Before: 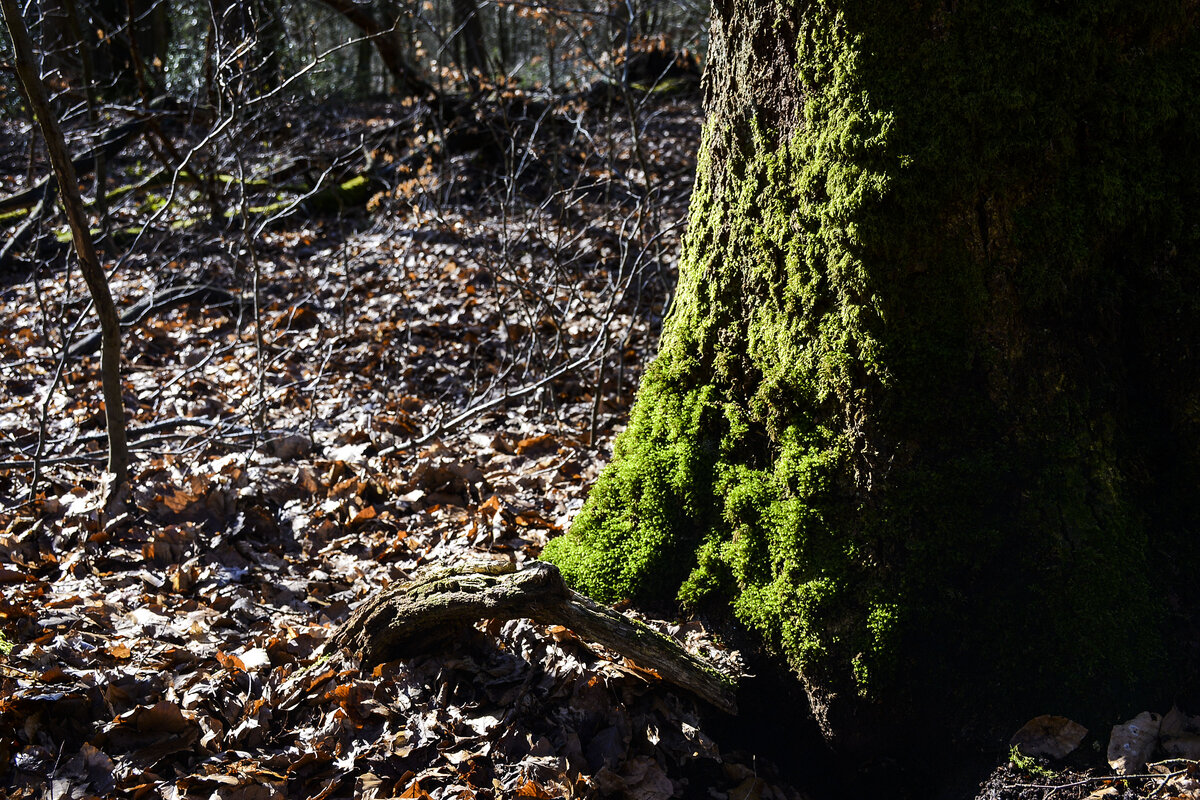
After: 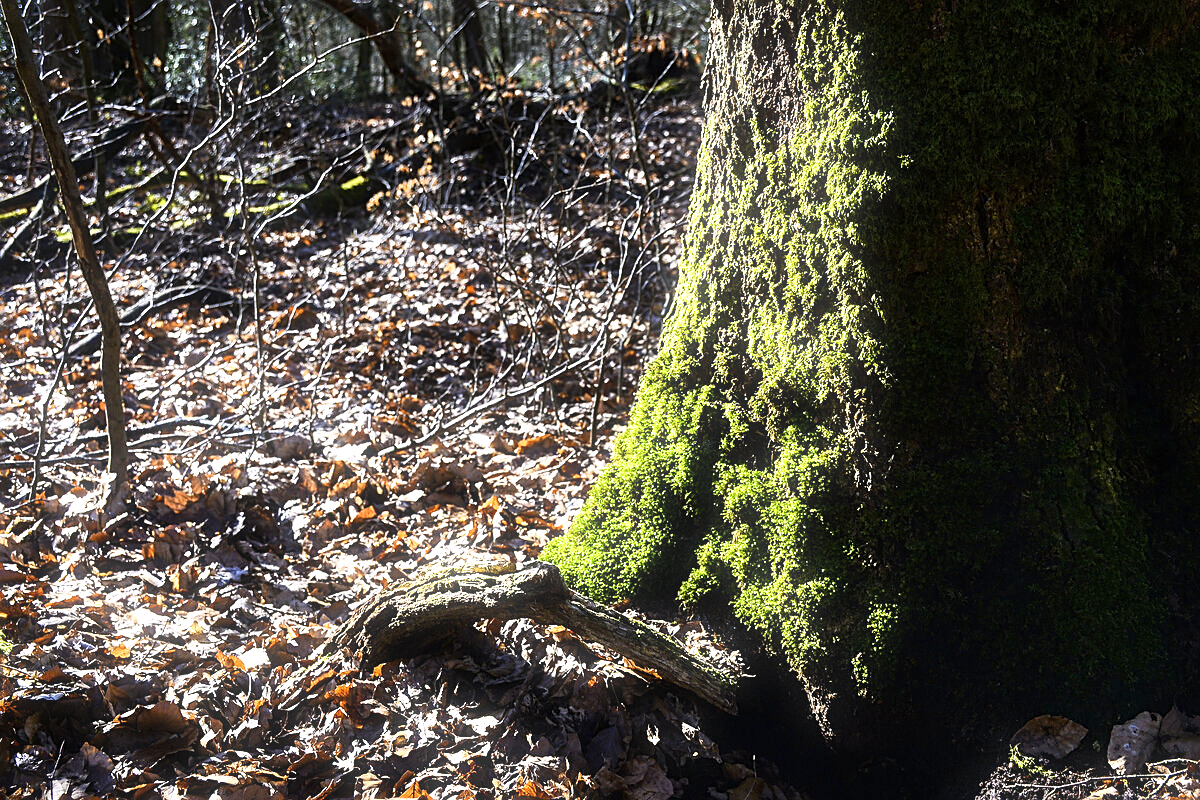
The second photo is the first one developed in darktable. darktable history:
sharpen: on, module defaults
tone curve: curves: ch0 [(0, 0) (0.003, 0.003) (0.011, 0.012) (0.025, 0.026) (0.044, 0.047) (0.069, 0.073) (0.1, 0.105) (0.136, 0.143) (0.177, 0.187) (0.224, 0.237) (0.277, 0.293) (0.335, 0.354) (0.399, 0.422) (0.468, 0.495) (0.543, 0.574) (0.623, 0.659) (0.709, 0.749) (0.801, 0.846) (0.898, 0.932) (1, 1)], preserve colors none
exposure: black level correction 0, exposure 0.6 EV, compensate highlight preservation false
bloom: size 3%, threshold 100%, strength 0%
